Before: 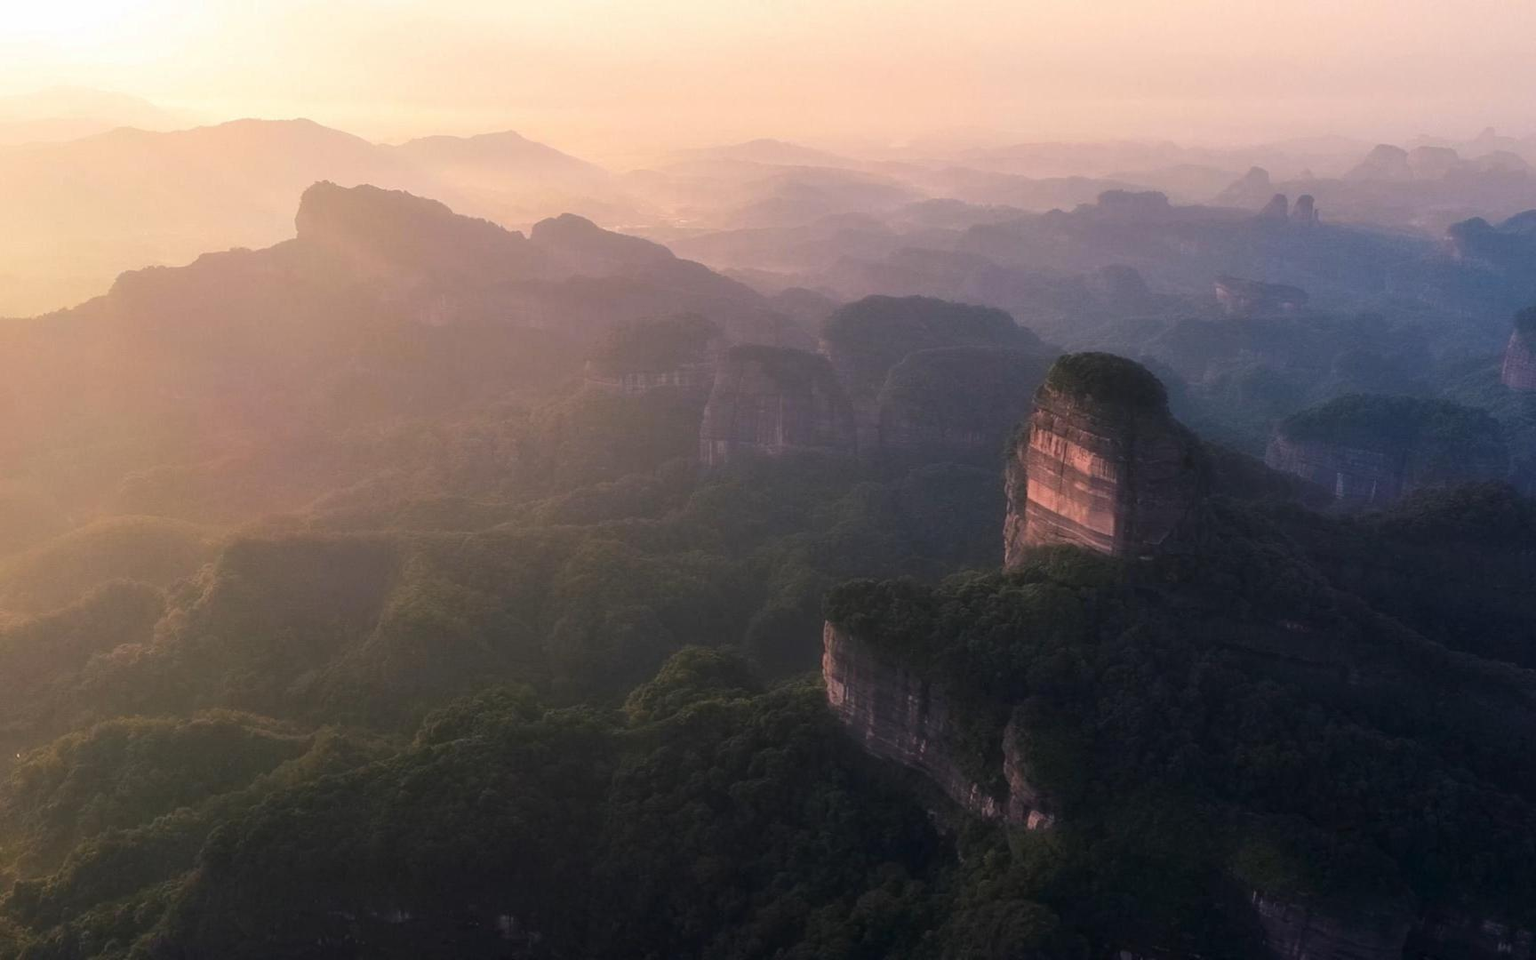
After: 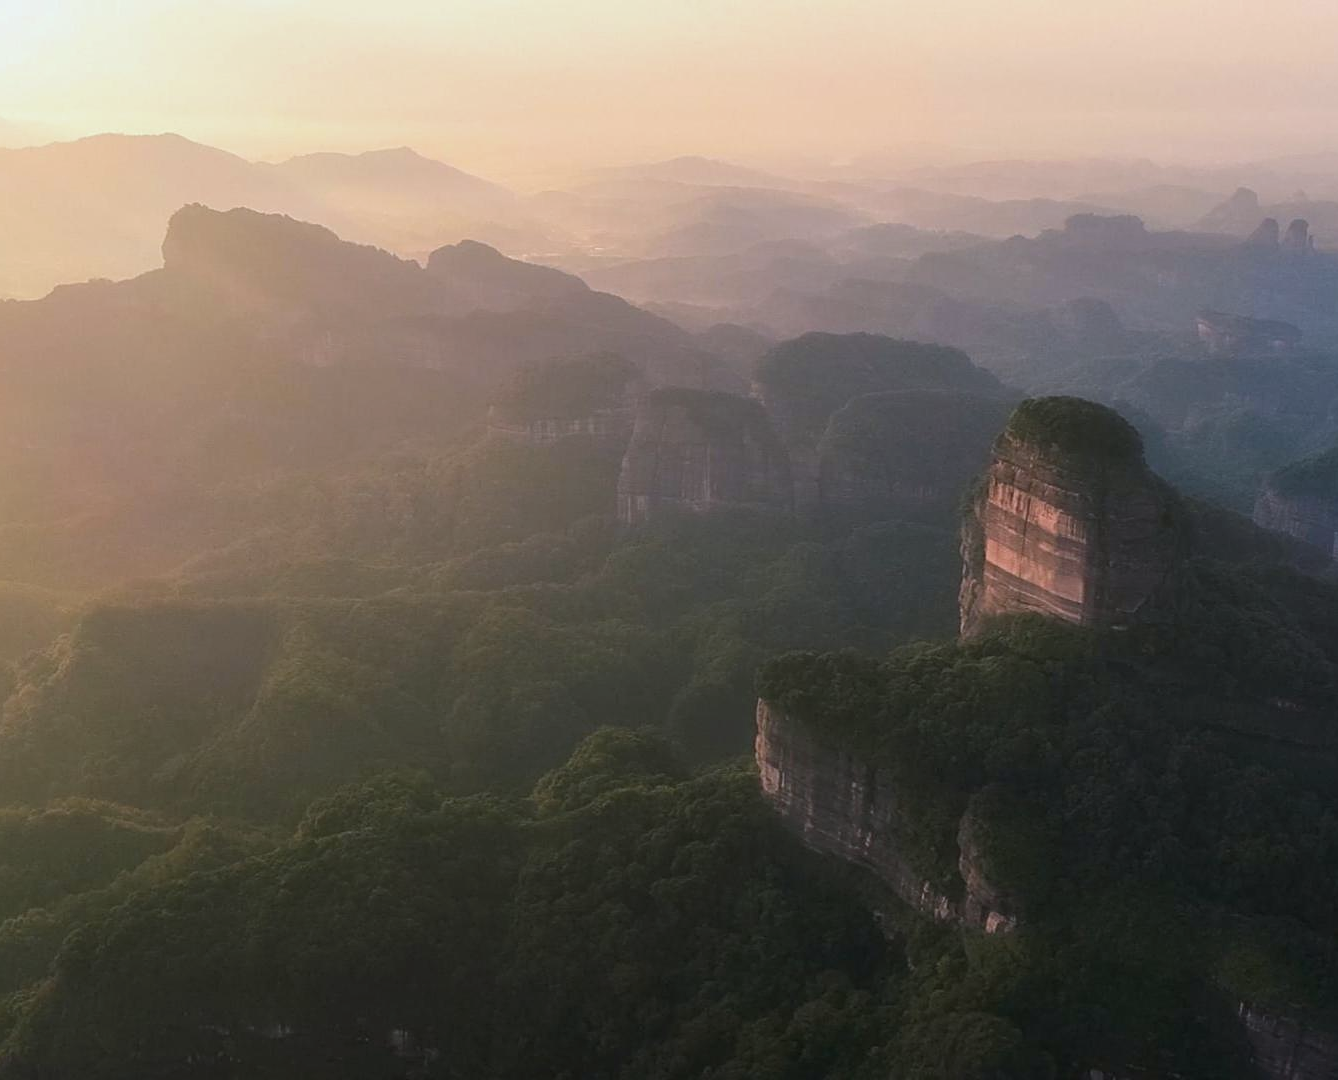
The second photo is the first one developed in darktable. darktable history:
sharpen: on, module defaults
color balance: mode lift, gamma, gain (sRGB), lift [1.04, 1, 1, 0.97], gamma [1.01, 1, 1, 0.97], gain [0.96, 1, 1, 0.97]
crop: left 9.88%, right 12.664%
white balance: red 0.967, blue 1.049
